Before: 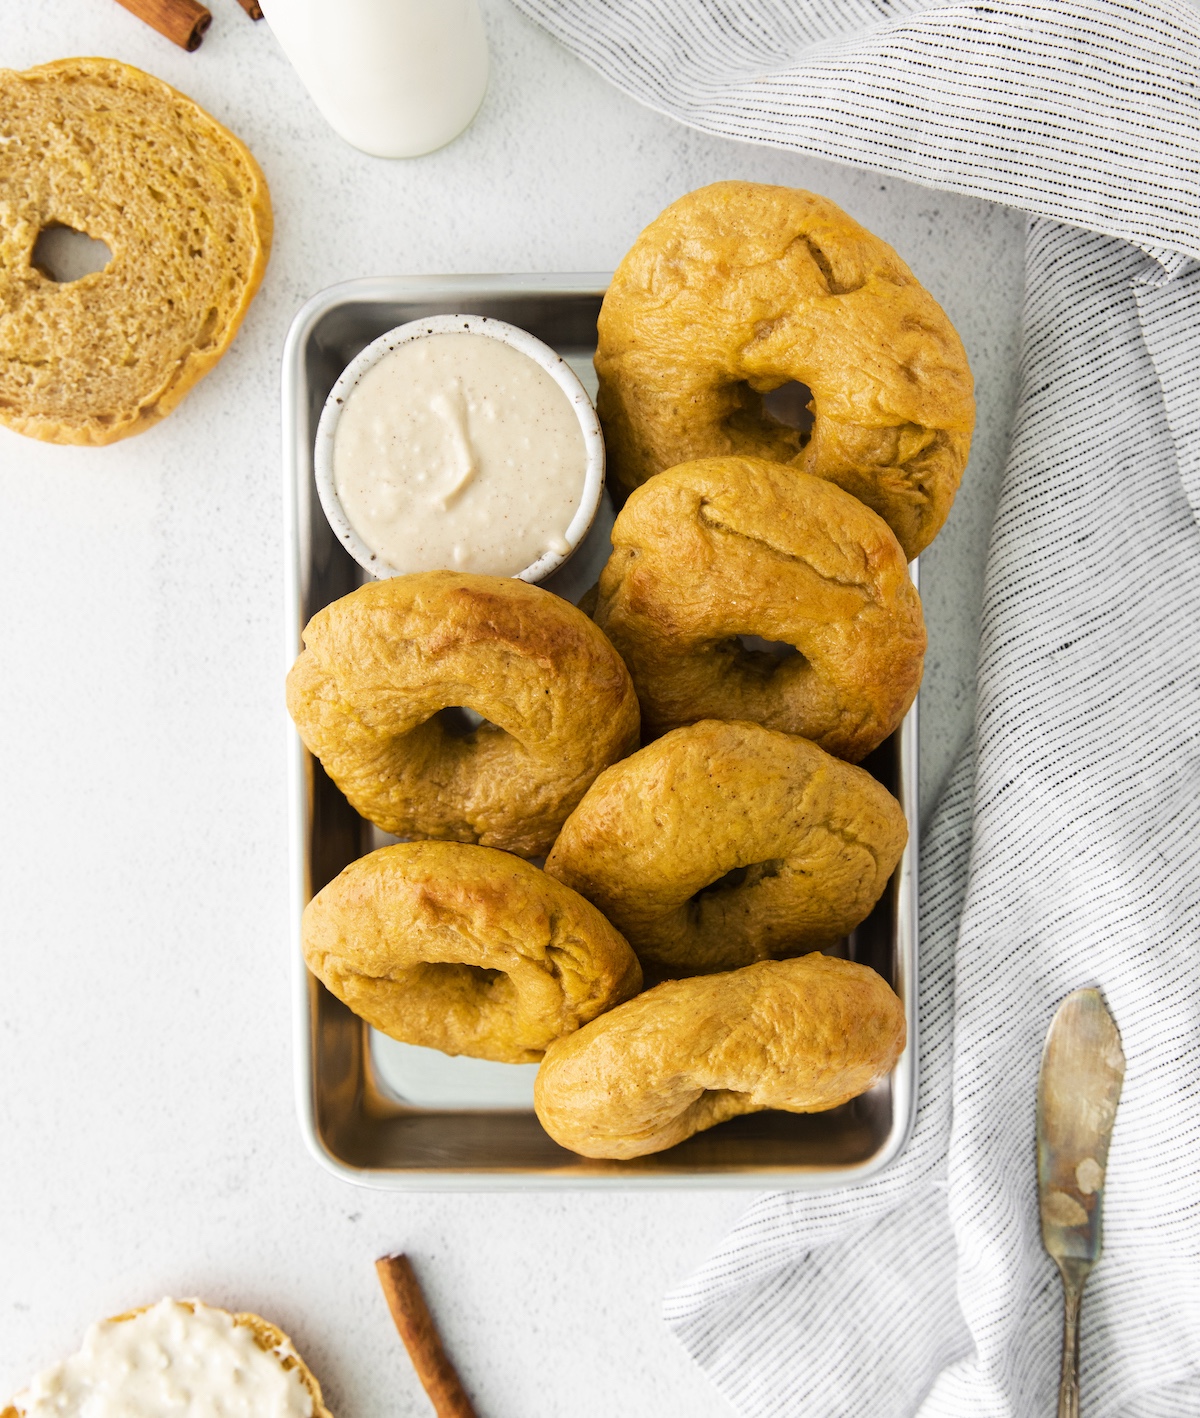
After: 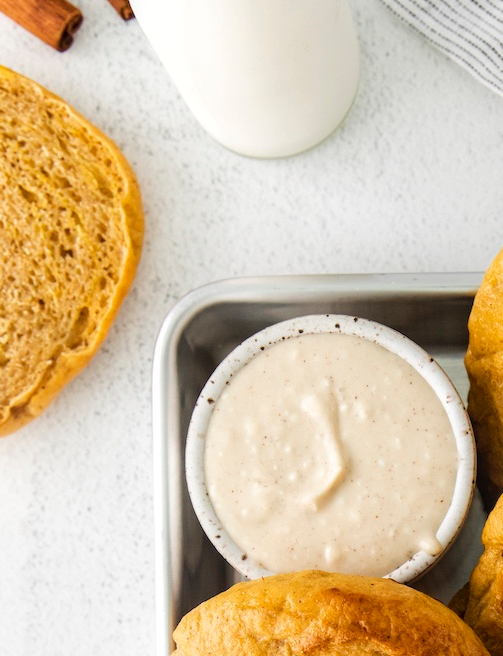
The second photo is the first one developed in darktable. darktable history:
local contrast: on, module defaults
crop and rotate: left 10.817%, top 0.062%, right 47.194%, bottom 53.626%
